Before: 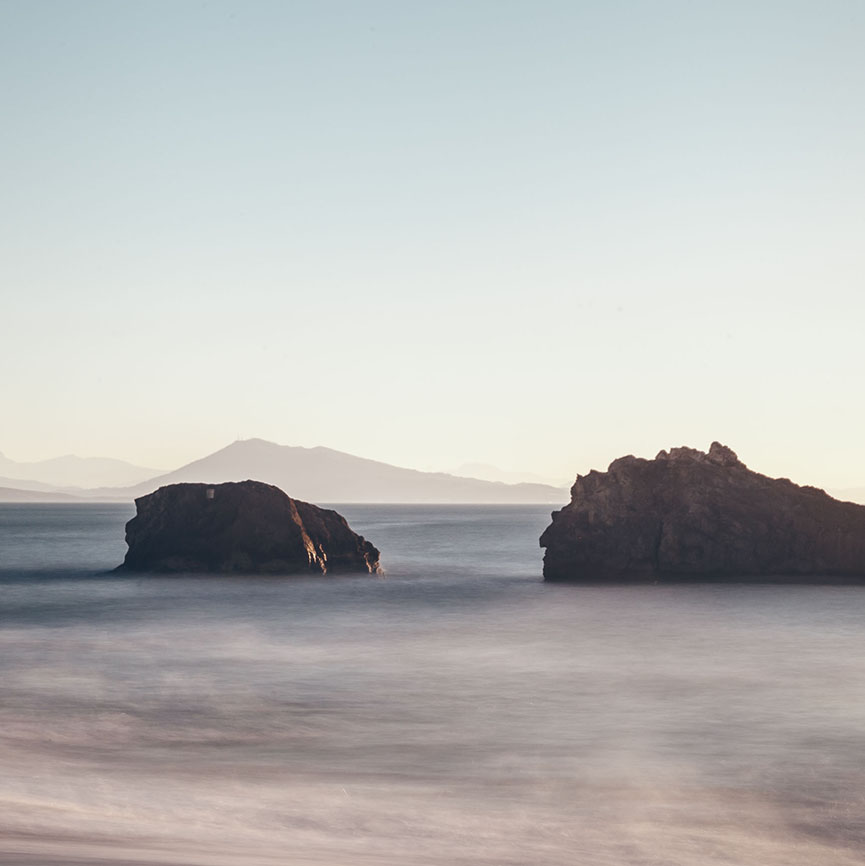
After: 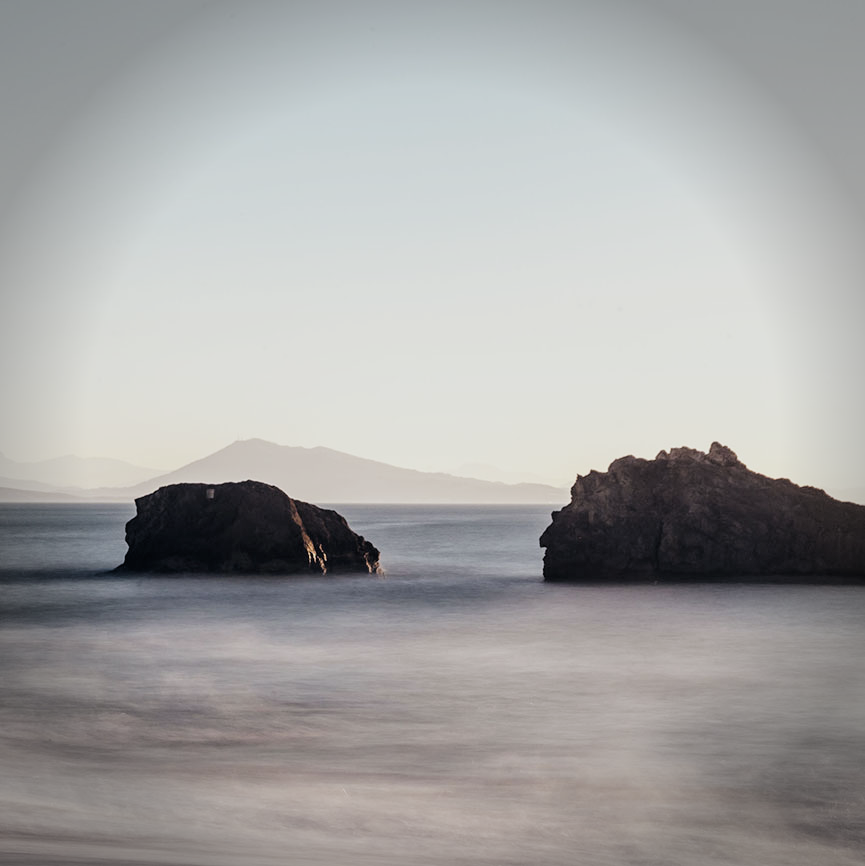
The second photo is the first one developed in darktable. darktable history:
vignetting: fall-off radius 31.48%, brightness -0.472
filmic rgb: black relative exposure -5 EV, white relative exposure 3.5 EV, hardness 3.19, contrast 1.2, highlights saturation mix -50%
